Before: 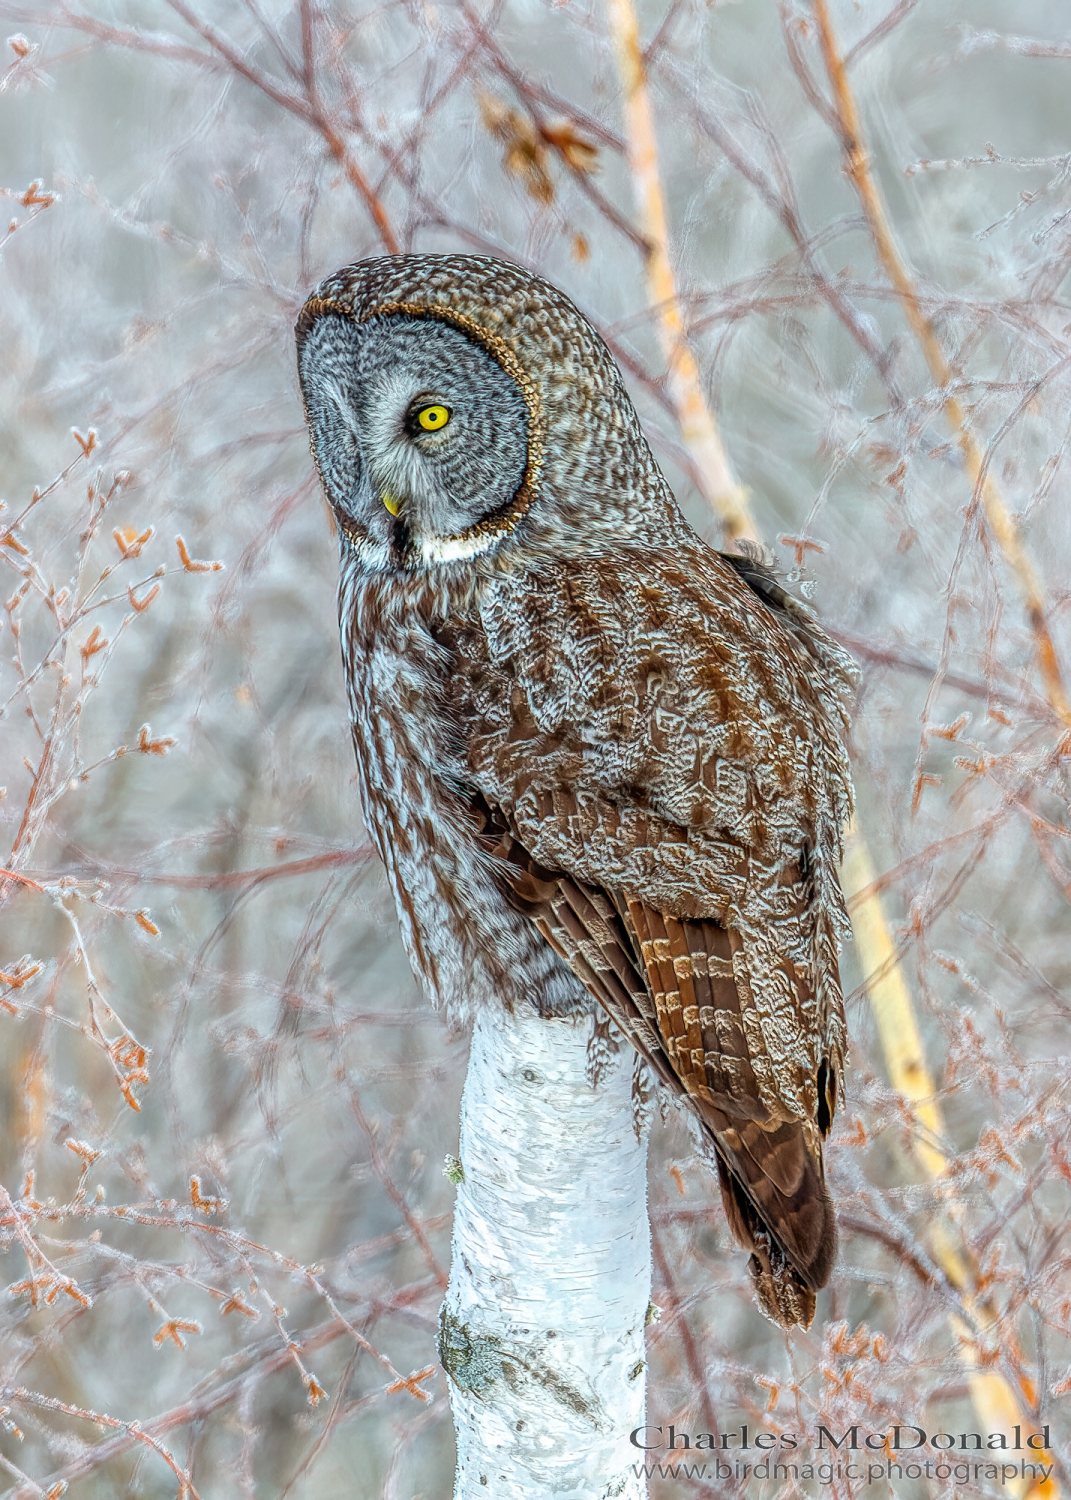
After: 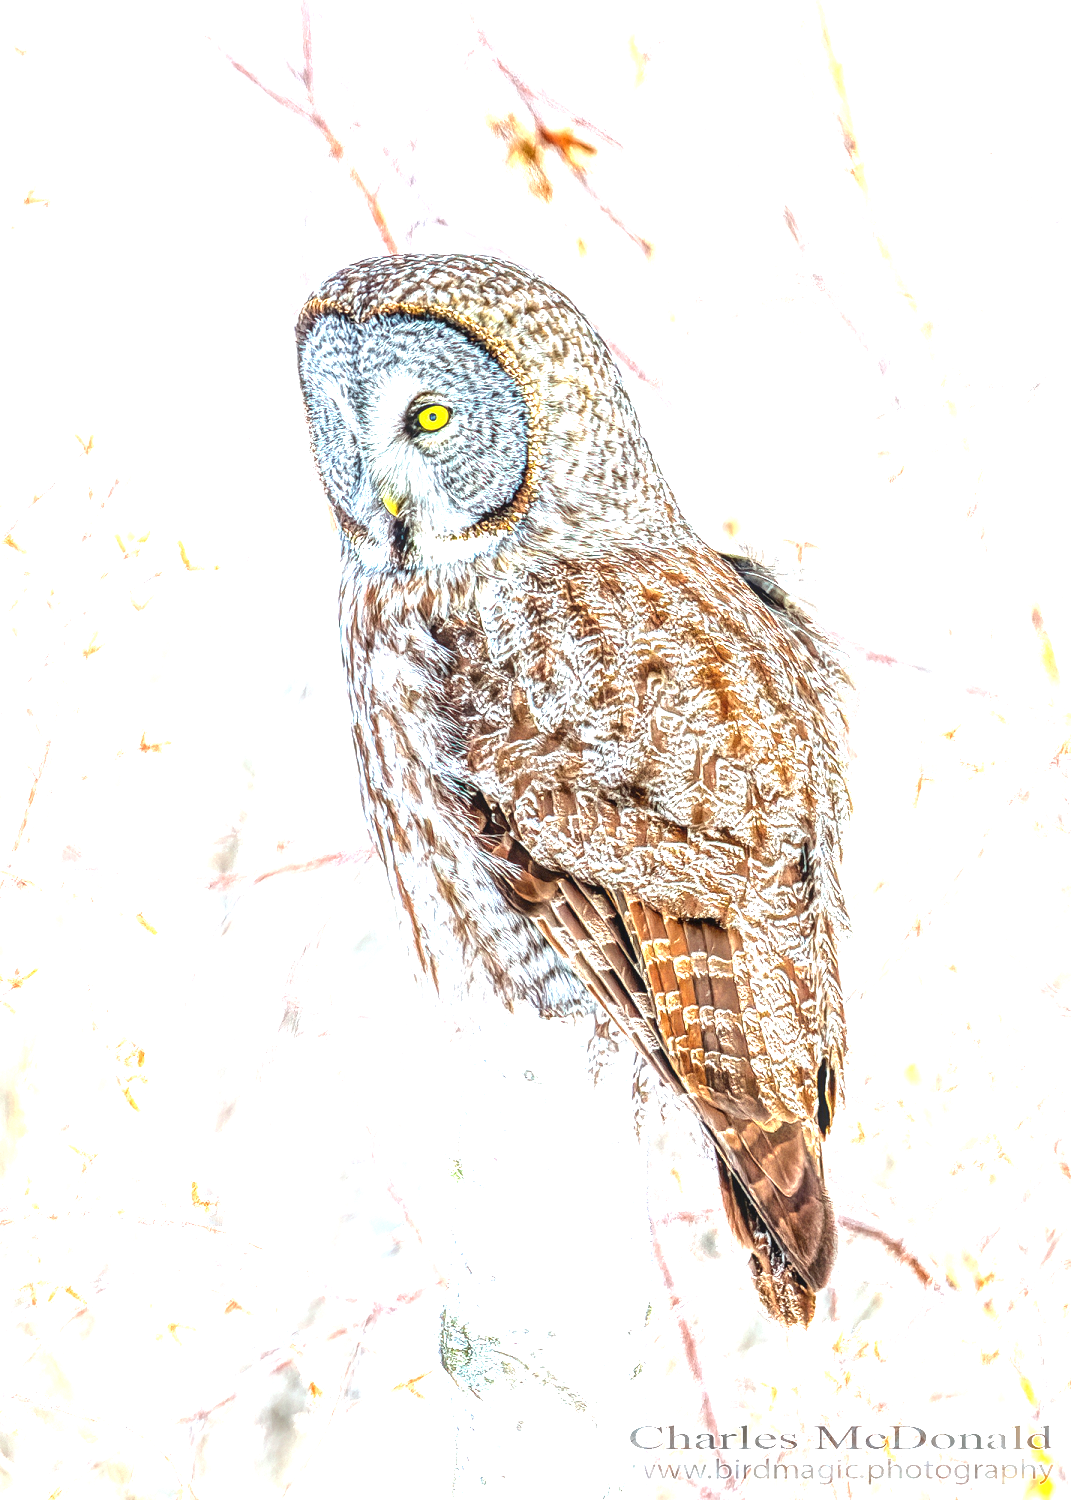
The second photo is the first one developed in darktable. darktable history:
local contrast: on, module defaults
exposure: exposure 1.988 EV, compensate exposure bias true, compensate highlight preservation false
